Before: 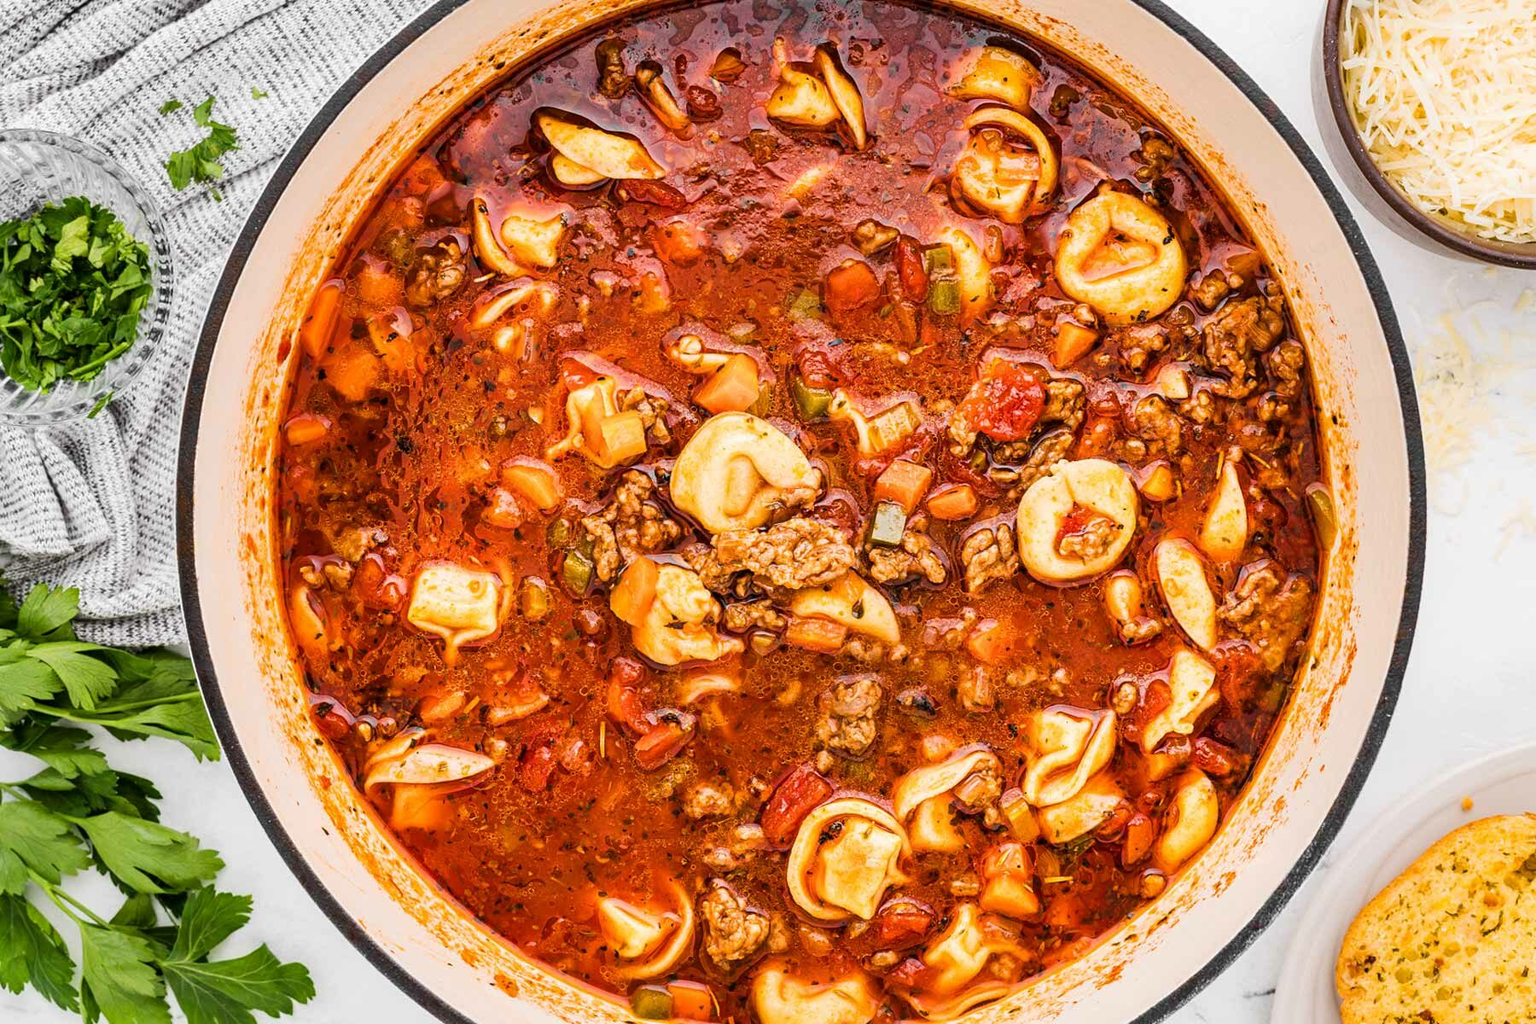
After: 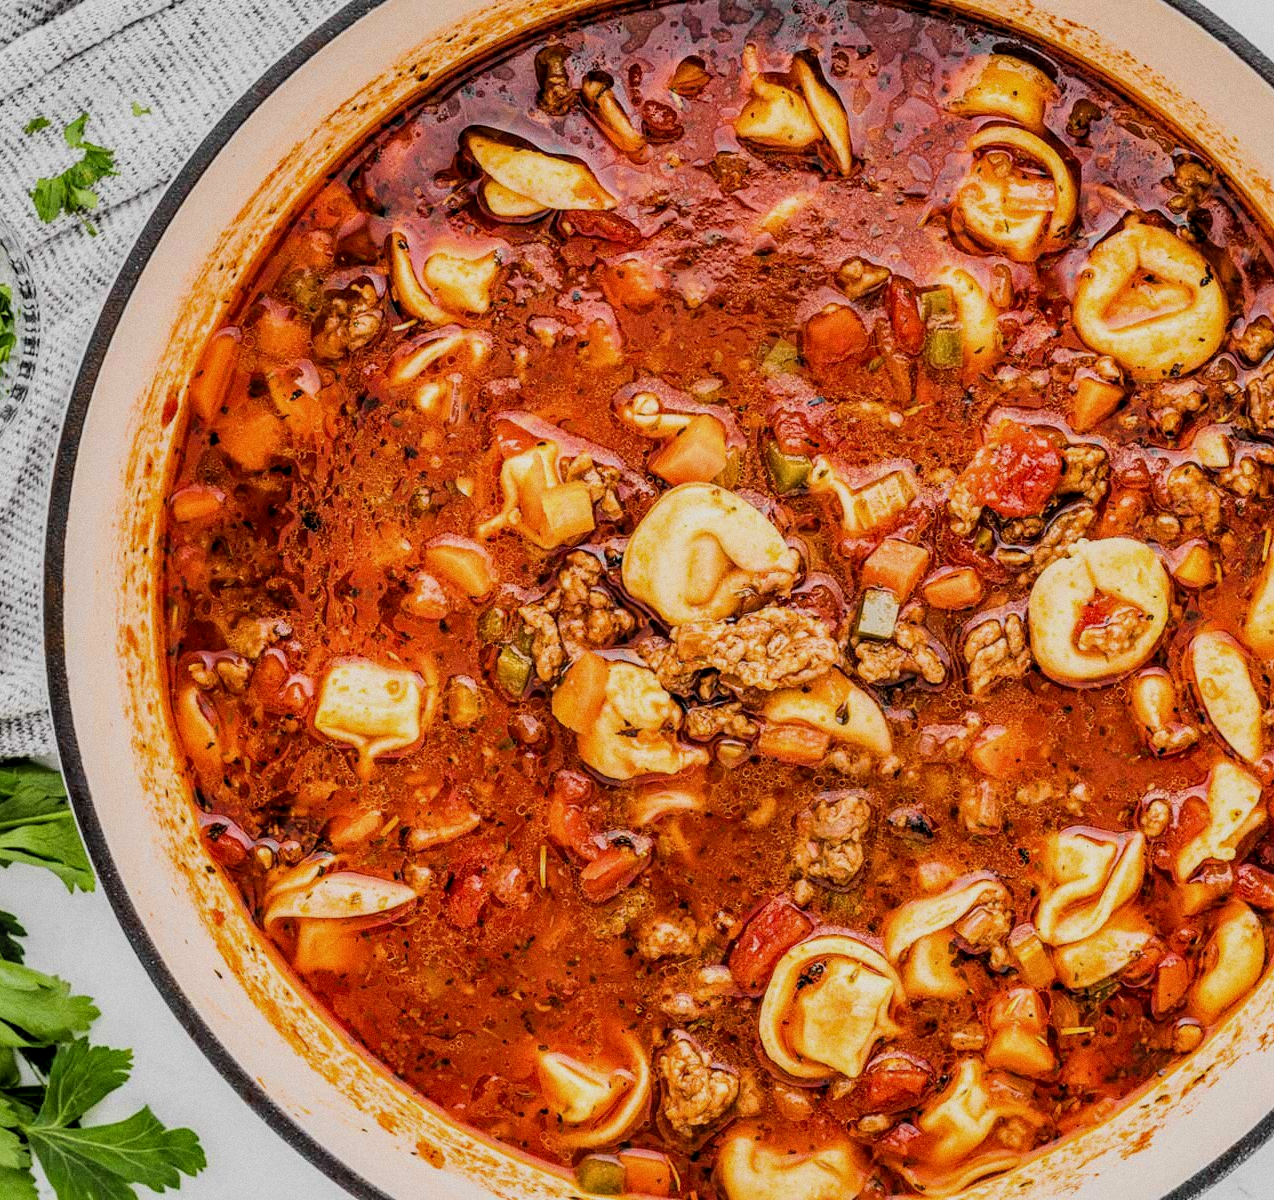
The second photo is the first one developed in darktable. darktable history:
filmic rgb: black relative exposure -7.65 EV, white relative exposure 4.56 EV, hardness 3.61, color science v6 (2022)
crop and rotate: left 9.061%, right 20.142%
grain: on, module defaults
local contrast: on, module defaults
